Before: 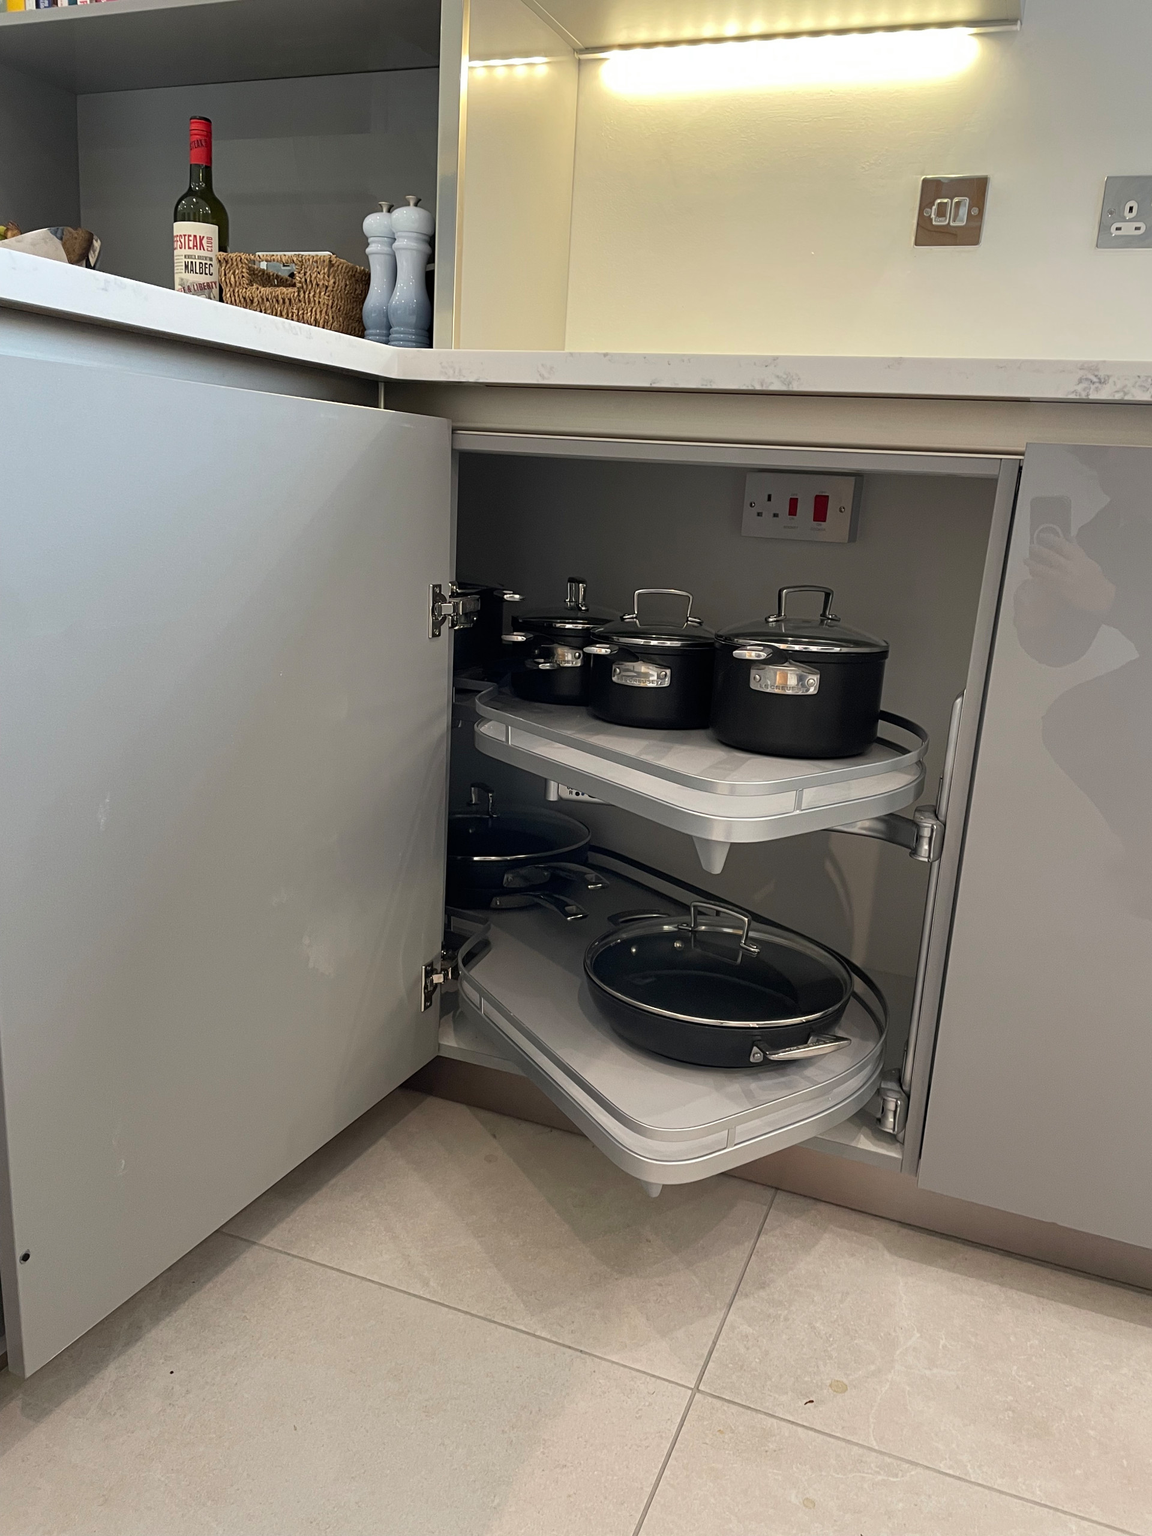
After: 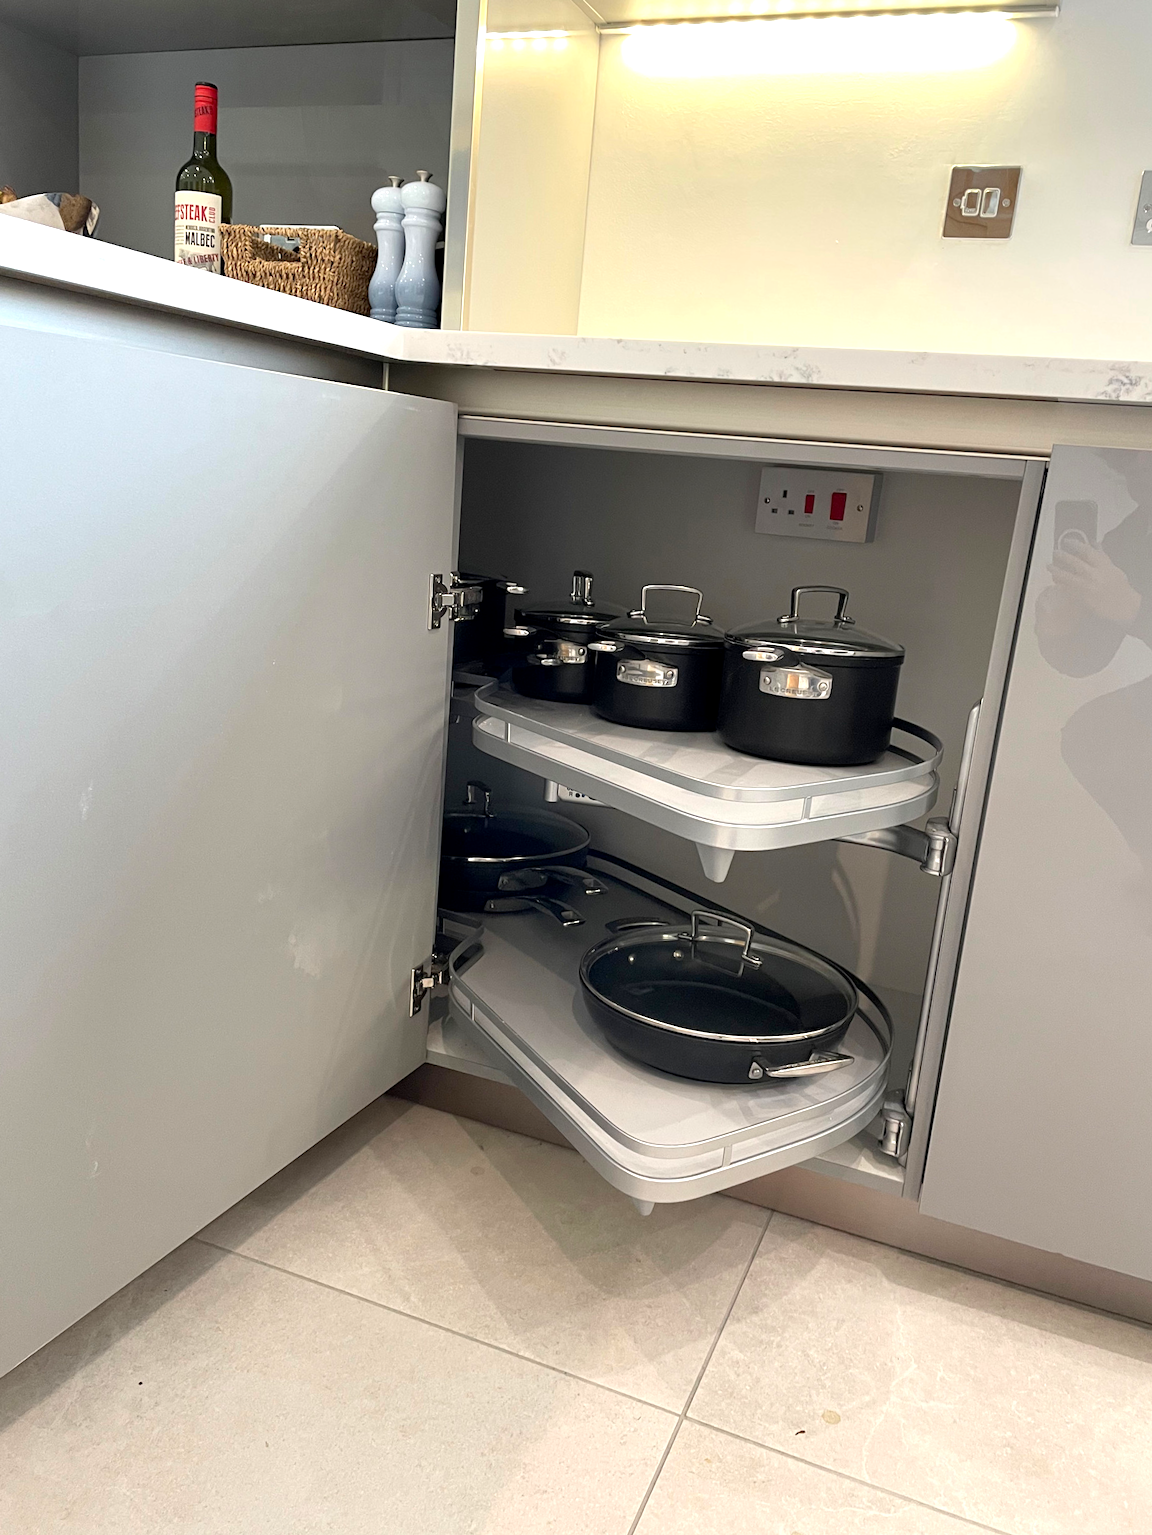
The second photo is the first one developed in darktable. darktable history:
exposure: black level correction 0.001, exposure 0.677 EV, compensate highlight preservation false
crop and rotate: angle -1.58°
